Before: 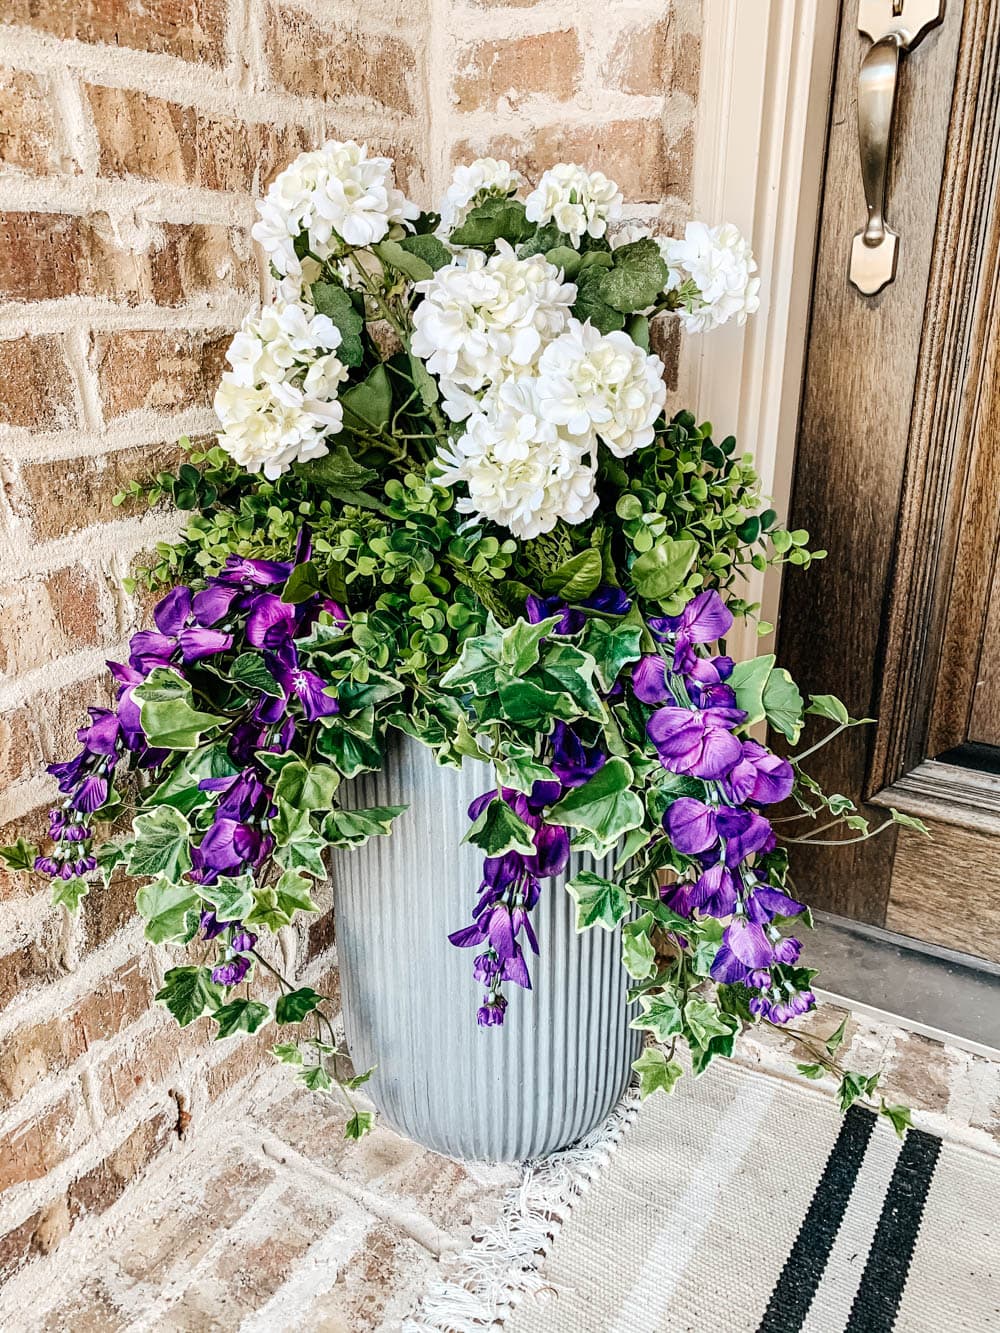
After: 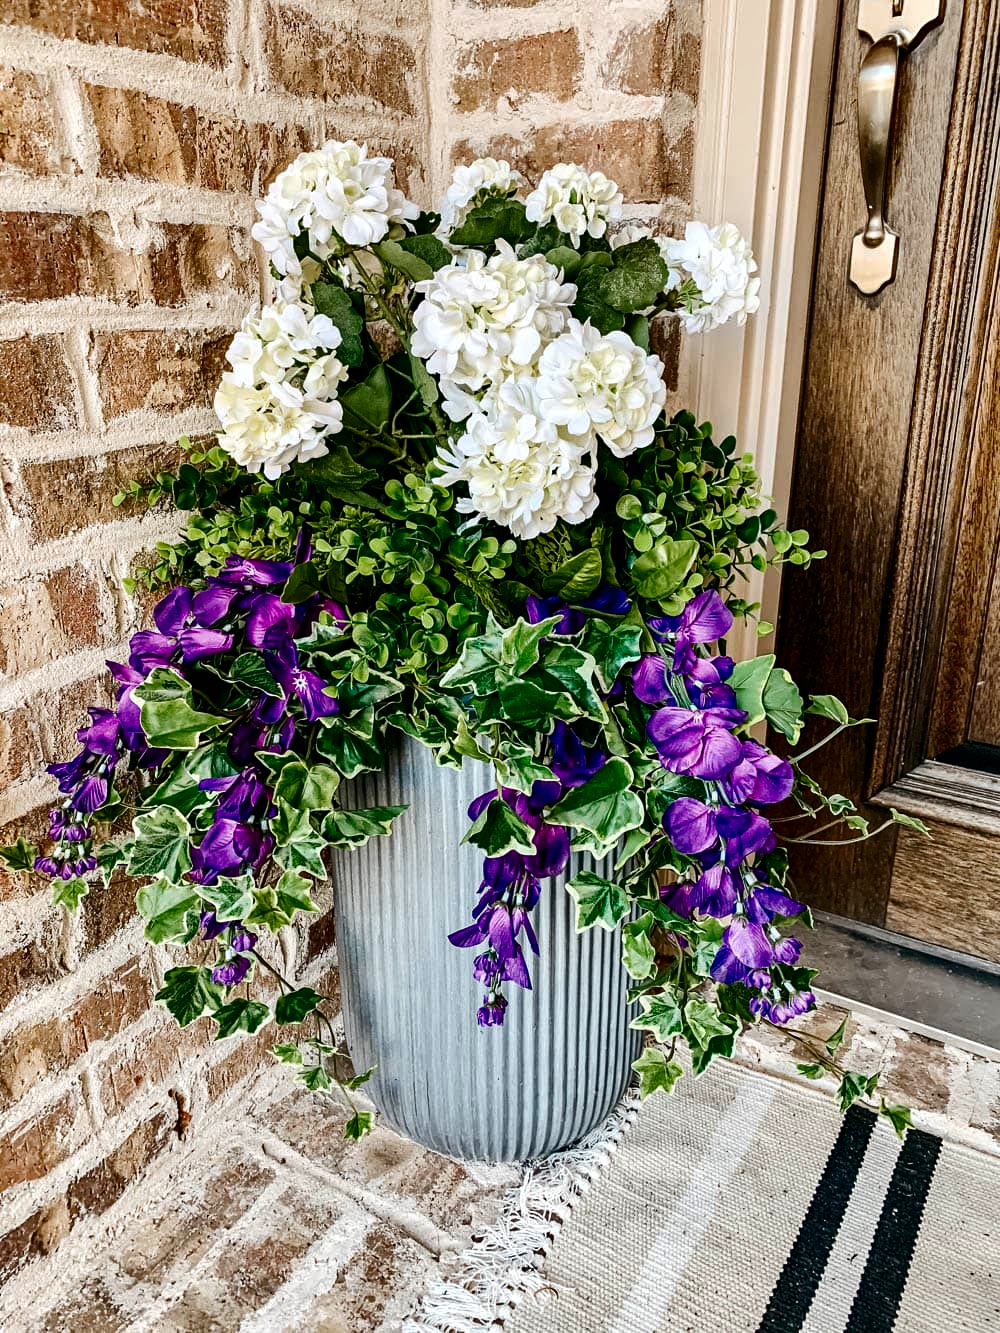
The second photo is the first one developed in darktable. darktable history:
shadows and highlights: shadows 11.07, white point adjustment 1.29, highlights color adjustment 45.4%, soften with gaussian
haze removal: compatibility mode true, adaptive false
contrast brightness saturation: contrast 0.13, brightness -0.232, saturation 0.142
